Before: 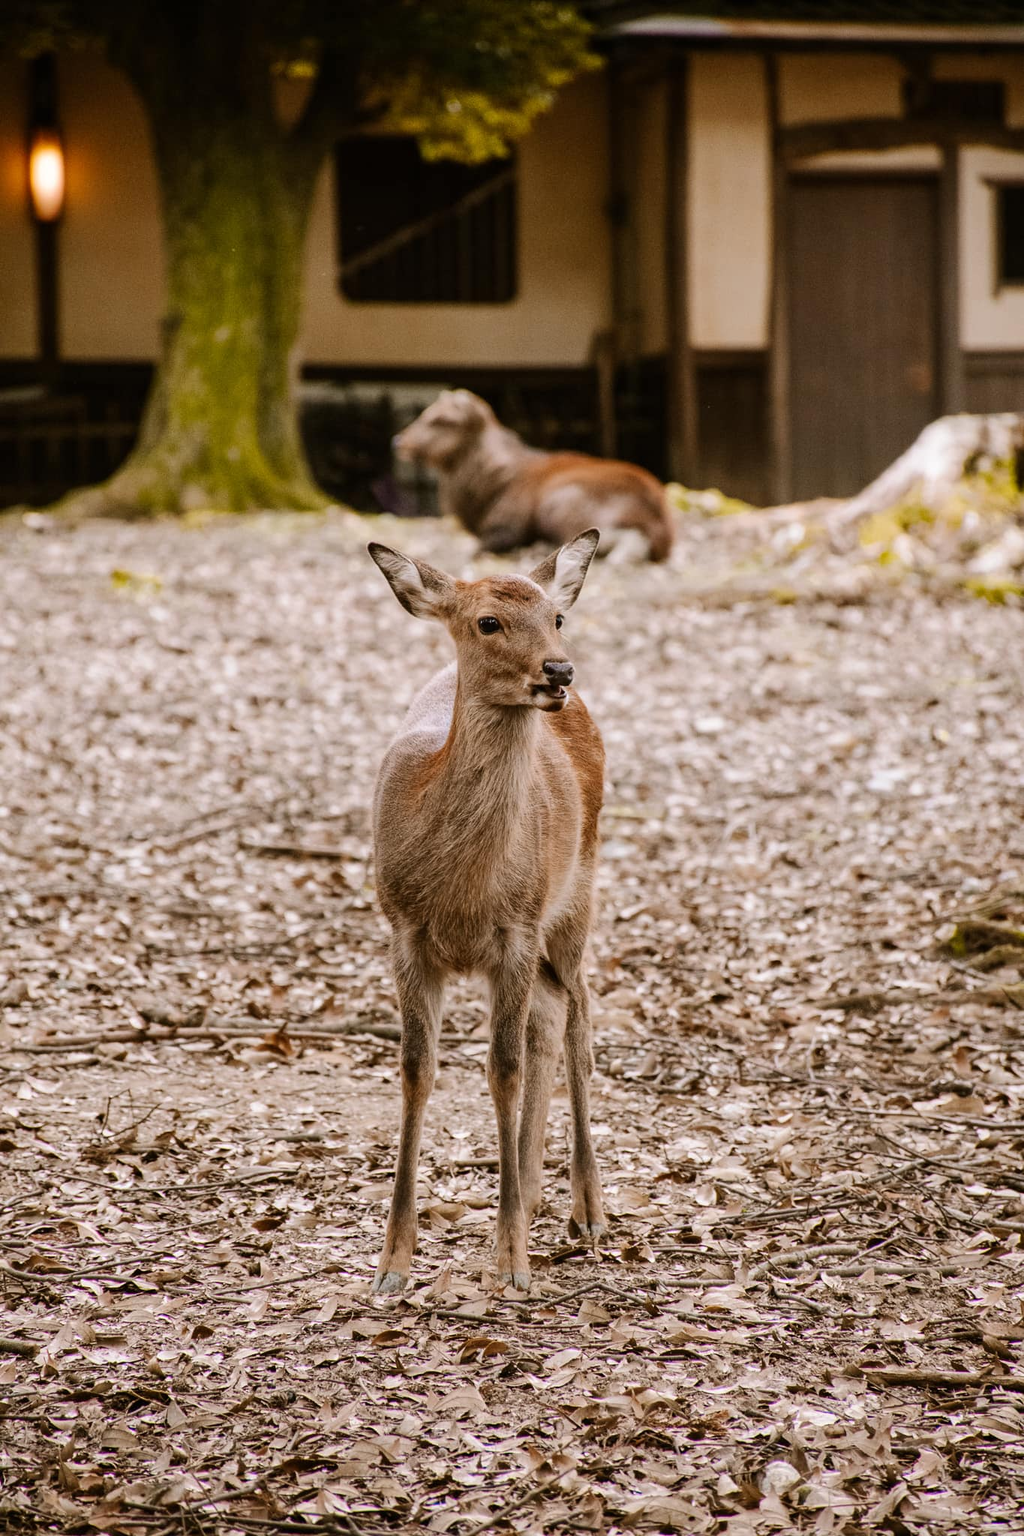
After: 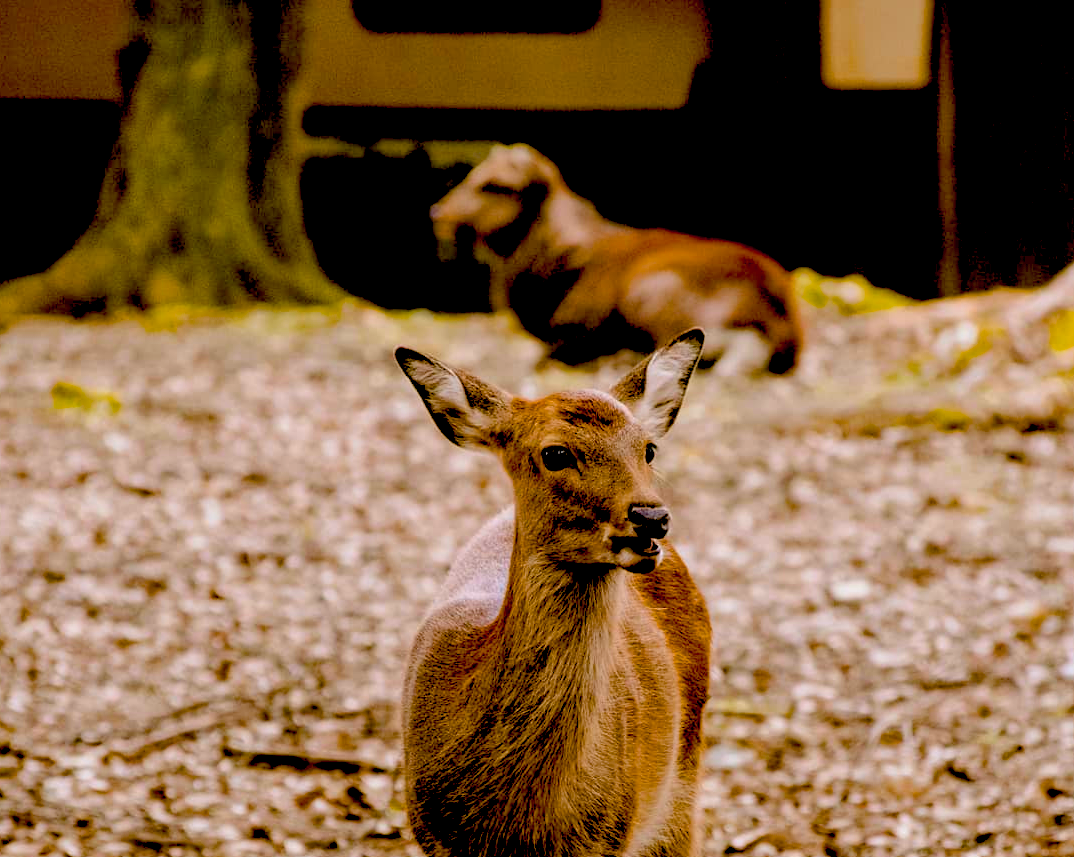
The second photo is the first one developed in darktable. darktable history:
shadows and highlights: shadows 25.75, highlights -25.59
crop: left 6.999%, top 18.367%, right 14.293%, bottom 39.777%
exposure: black level correction 0.056, exposure -0.033 EV, compensate exposure bias true, compensate highlight preservation false
color balance rgb: shadows lift › luminance -9.92%, shadows lift › chroma 0.887%, shadows lift › hue 111.68°, global offset › luminance -0.994%, shadows fall-off 299.063%, white fulcrum 1.99 EV, highlights fall-off 298.896%, linear chroma grading › global chroma 49.837%, perceptual saturation grading › global saturation 19.781%, mask middle-gray fulcrum 99.976%, global vibrance 9.249%, contrast gray fulcrum 38.272%
